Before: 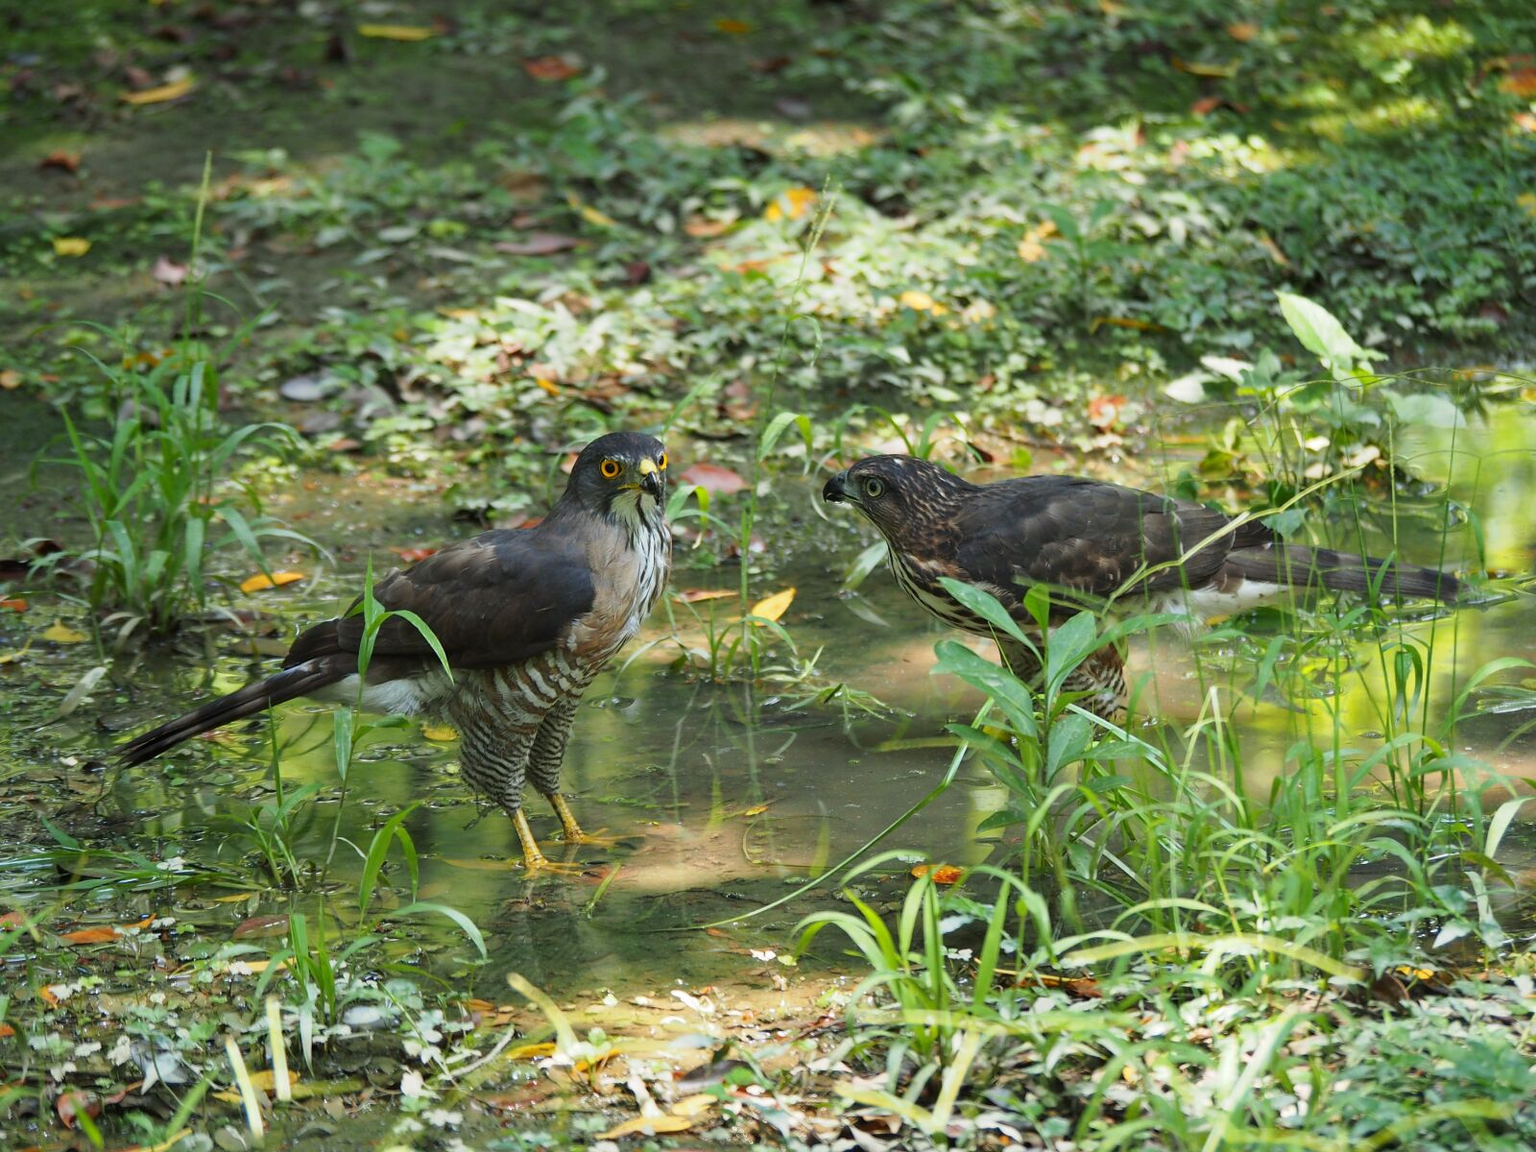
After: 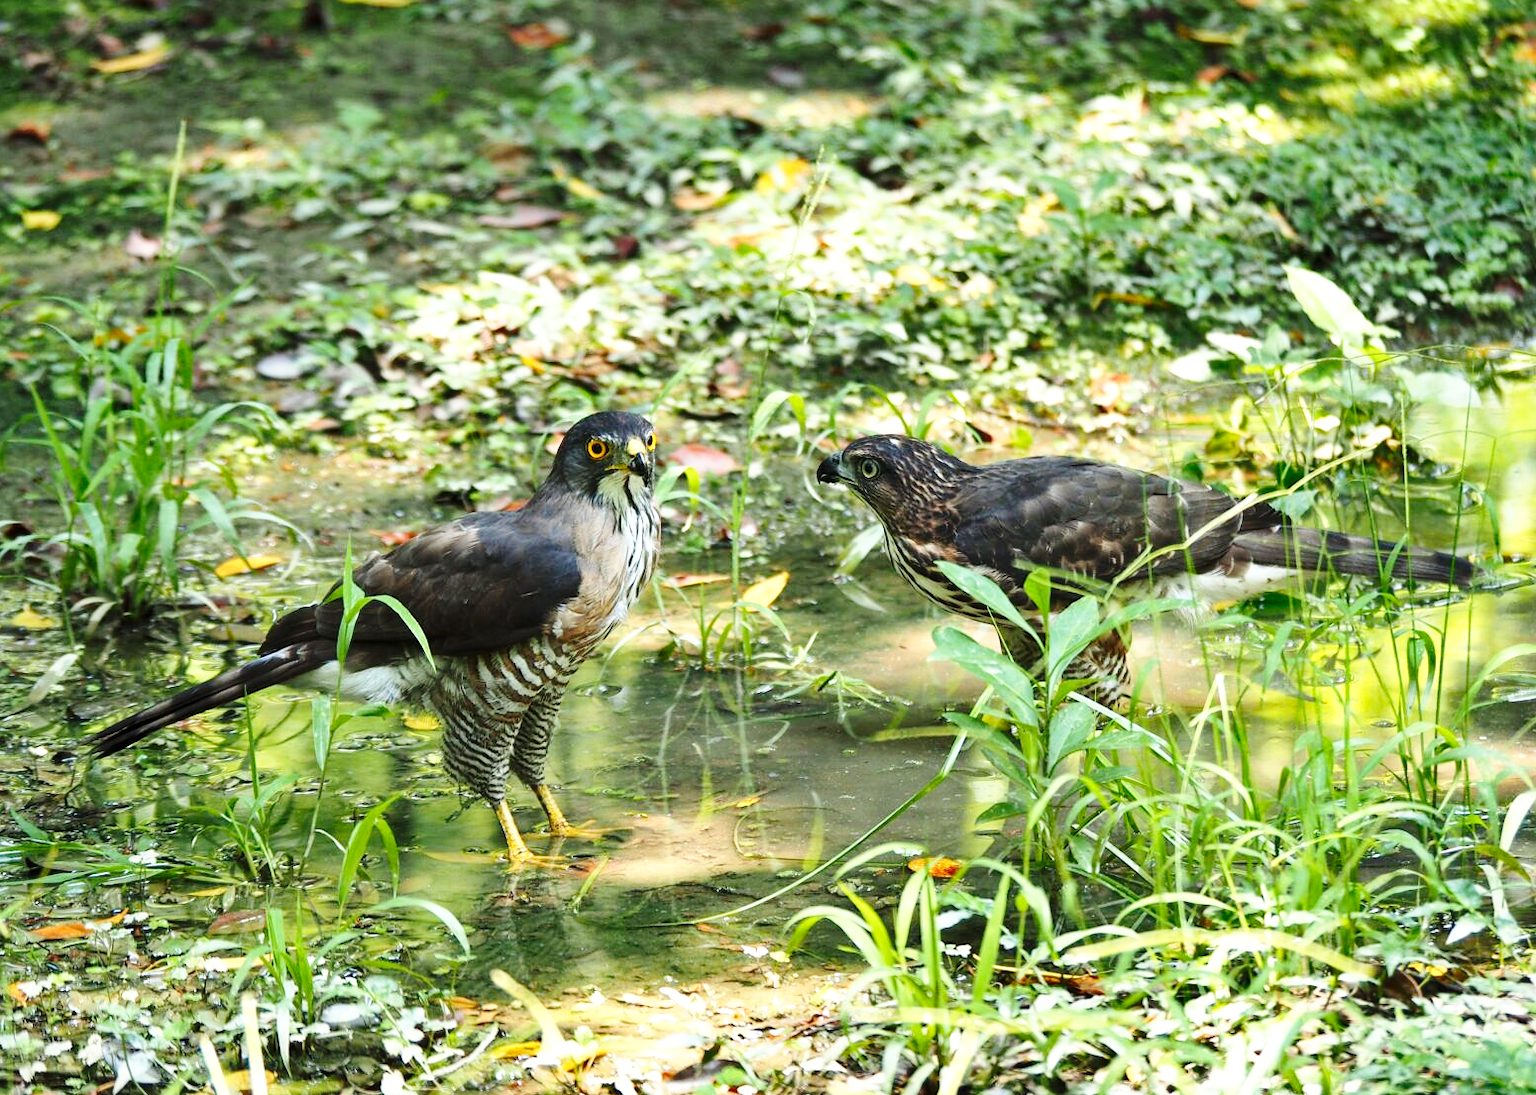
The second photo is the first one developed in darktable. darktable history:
base curve: curves: ch0 [(0, 0) (0.028, 0.03) (0.121, 0.232) (0.46, 0.748) (0.859, 0.968) (1, 1)], preserve colors none
shadows and highlights: white point adjustment 0.835, soften with gaussian
contrast brightness saturation: contrast 0.147, brightness 0.041
local contrast: highlights 100%, shadows 98%, detail 120%, midtone range 0.2
crop: left 2.119%, top 2.929%, right 0.989%, bottom 4.909%
